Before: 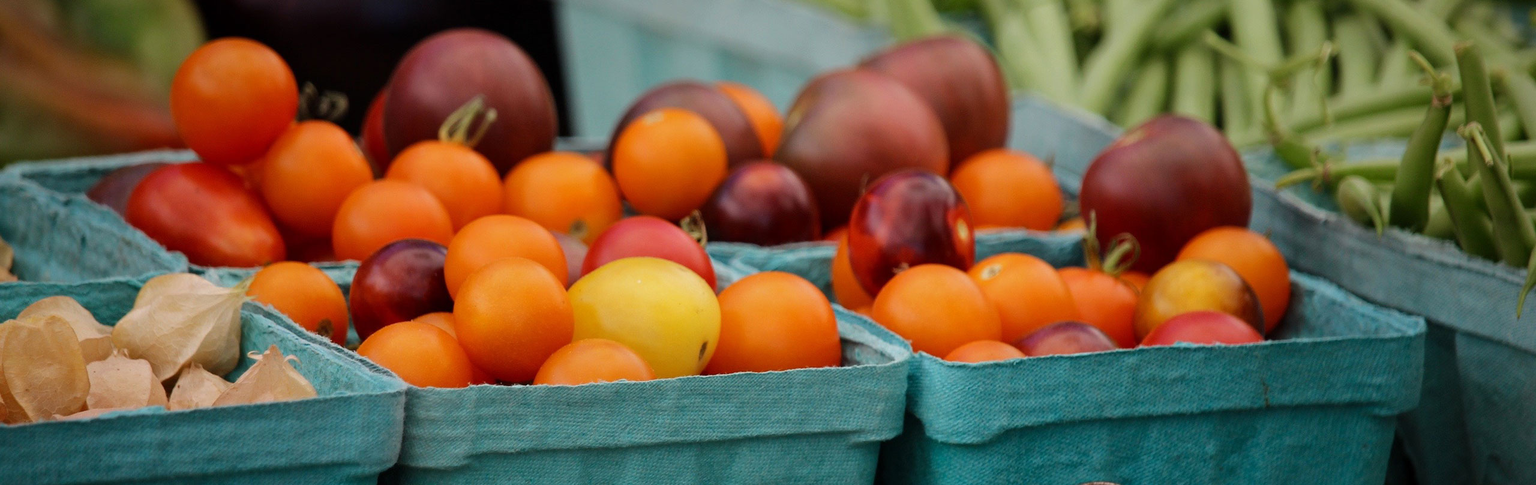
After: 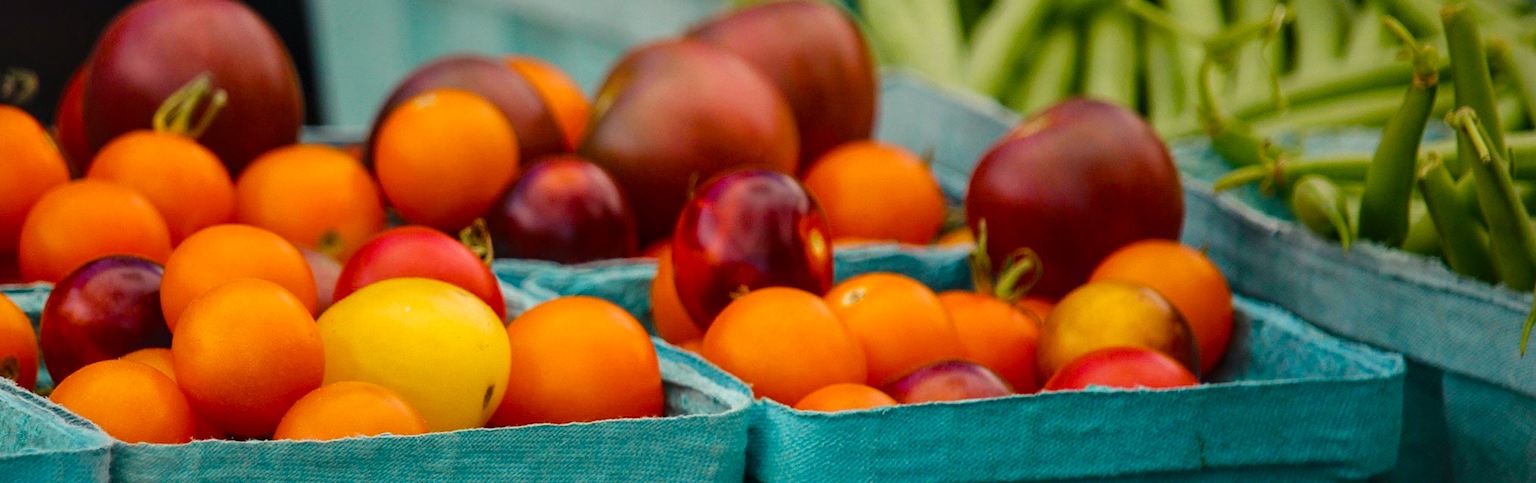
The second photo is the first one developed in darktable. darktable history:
local contrast: on, module defaults
crop and rotate: left 20.74%, top 7.912%, right 0.375%, bottom 13.378%
color balance: output saturation 120%
color balance rgb: shadows lift › chroma 2%, shadows lift › hue 219.6°, power › hue 313.2°, highlights gain › chroma 3%, highlights gain › hue 75.6°, global offset › luminance 0.5%, perceptual saturation grading › global saturation 15.33%, perceptual saturation grading › highlights -19.33%, perceptual saturation grading › shadows 20%, global vibrance 20%
